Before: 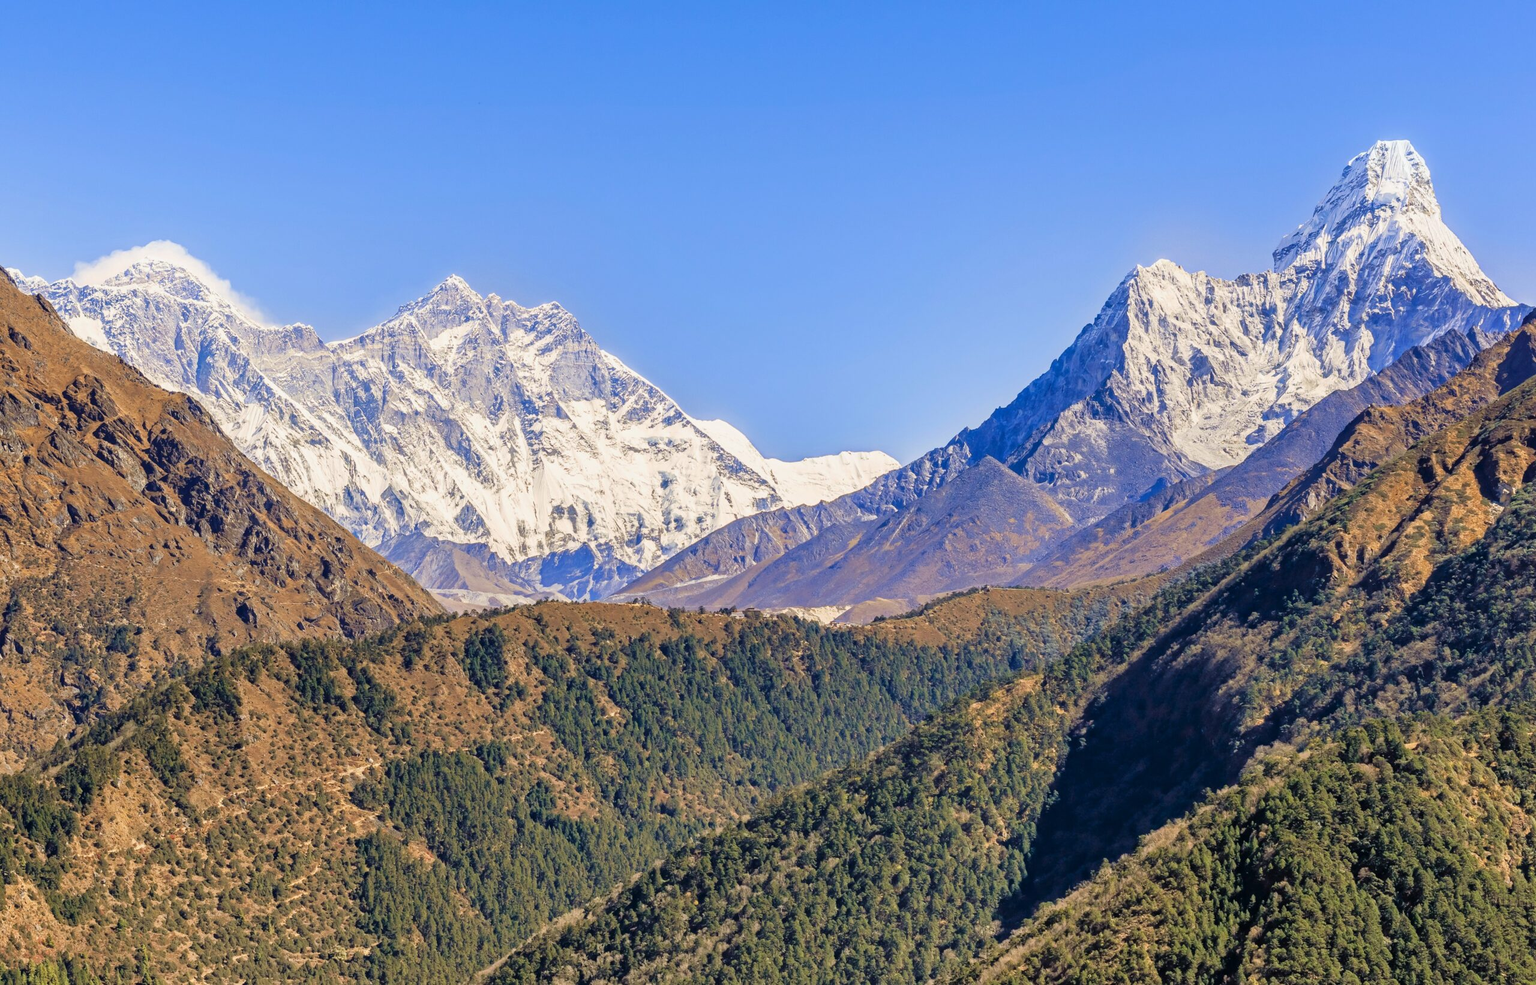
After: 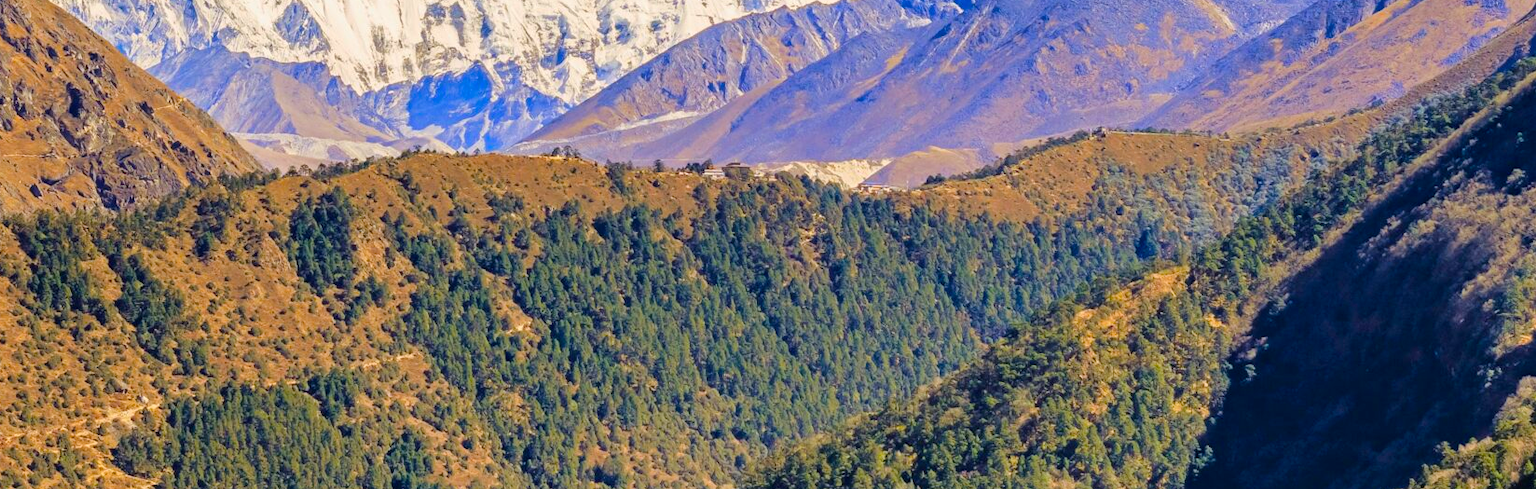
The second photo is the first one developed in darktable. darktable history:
crop: left 18.091%, top 51.13%, right 17.525%, bottom 16.85%
color balance rgb: perceptual saturation grading › global saturation 25%, perceptual brilliance grading › mid-tones 10%, perceptual brilliance grading › shadows 15%, global vibrance 20%
